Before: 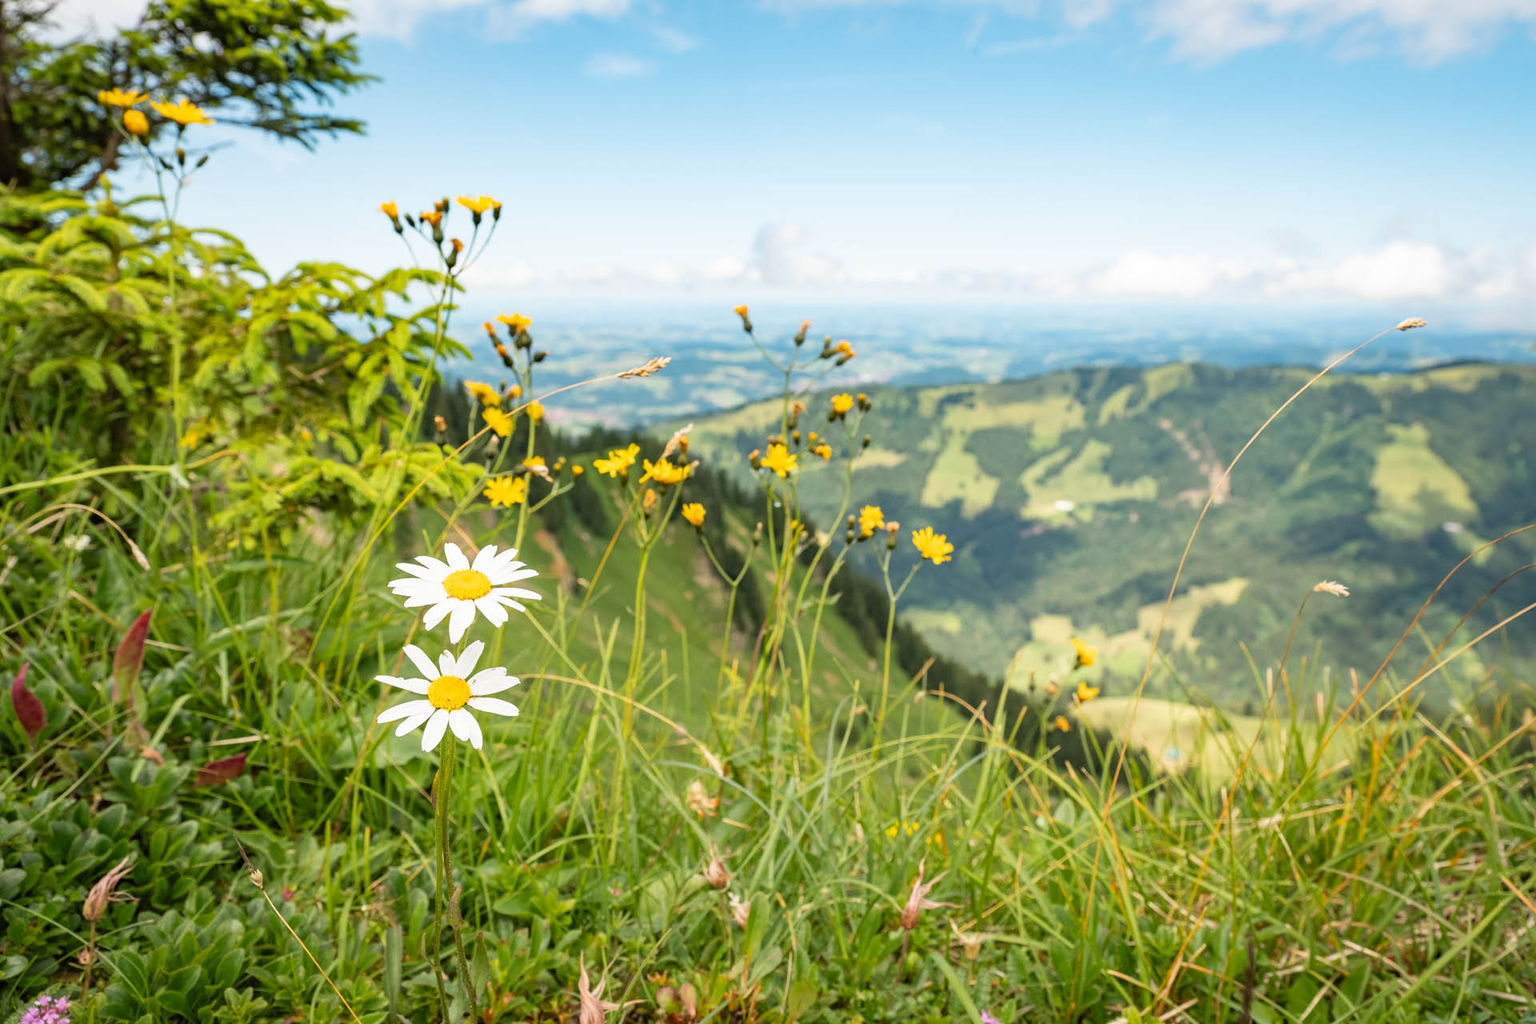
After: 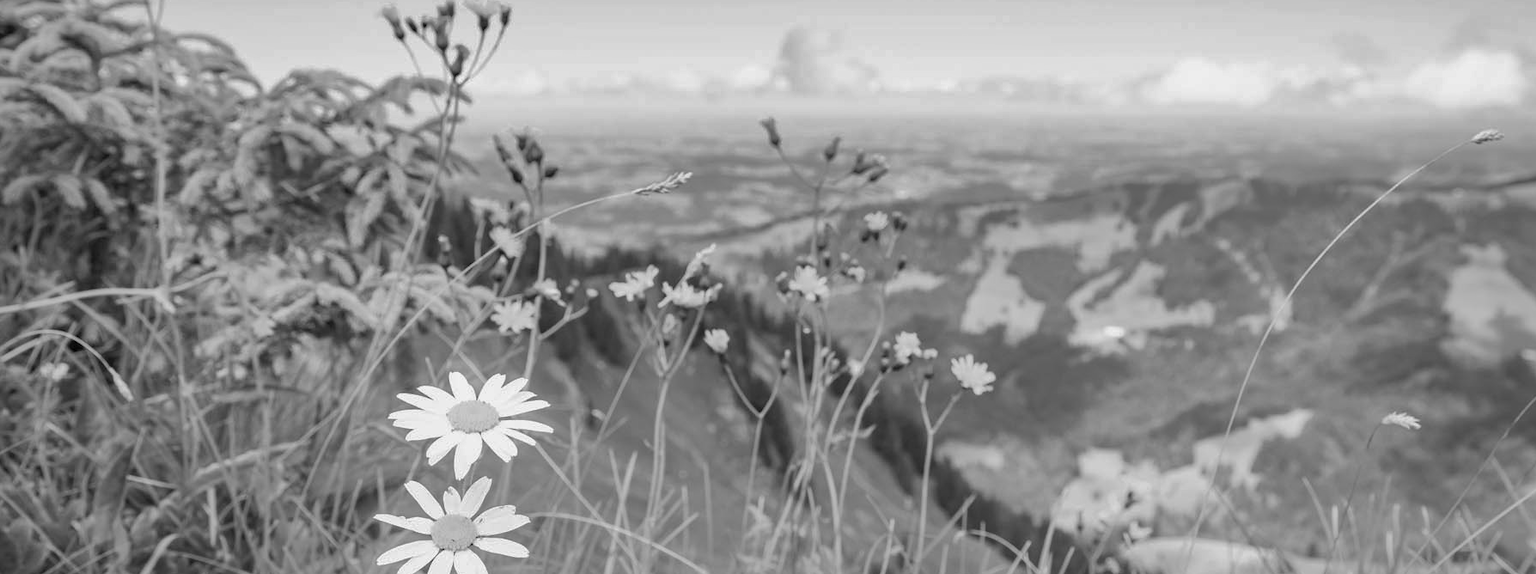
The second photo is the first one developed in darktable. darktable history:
crop: left 1.744%, top 19.225%, right 5.069%, bottom 28.357%
shadows and highlights: highlights -60
monochrome: a 73.58, b 64.21
